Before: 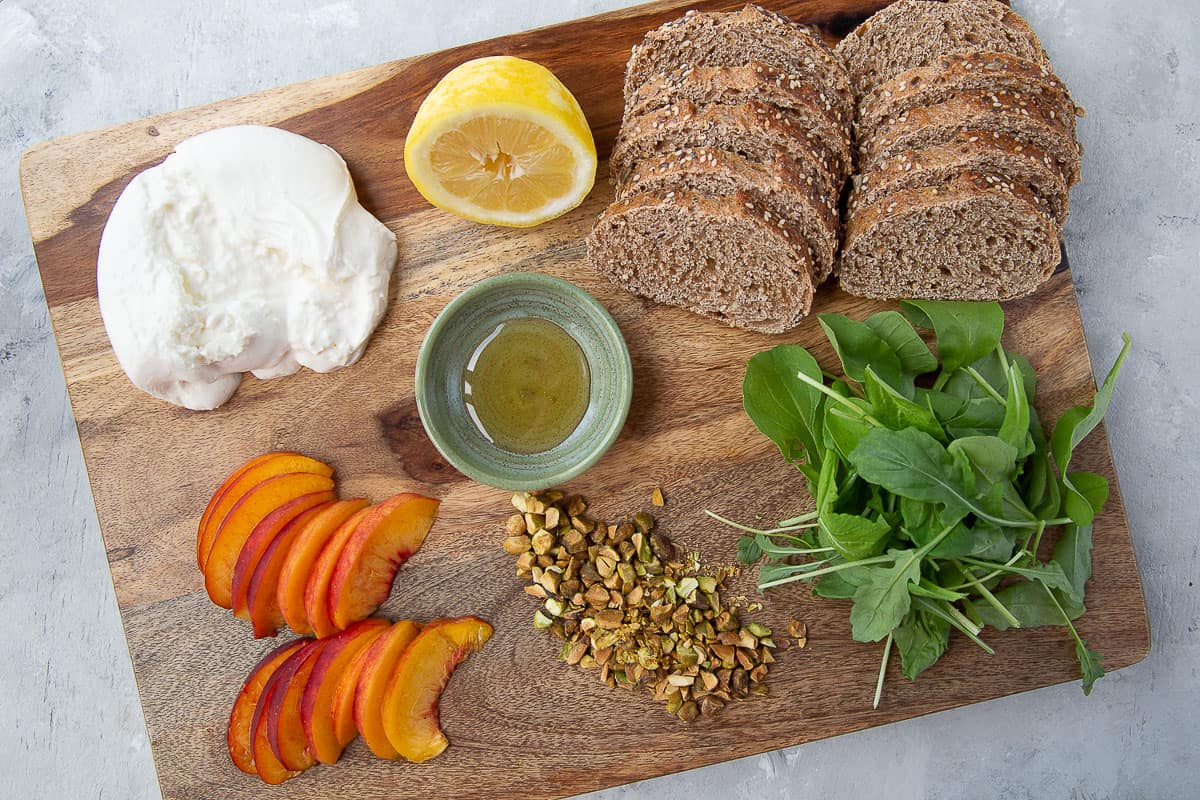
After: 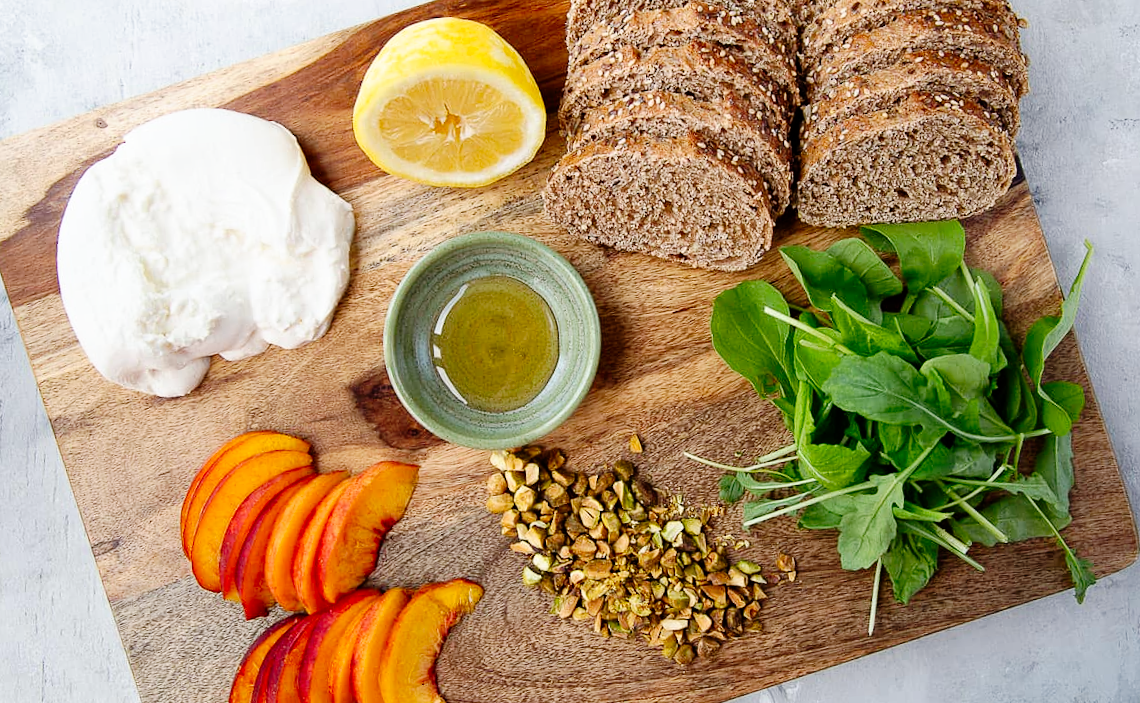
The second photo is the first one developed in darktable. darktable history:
tone curve: curves: ch0 [(0, 0) (0.003, 0) (0.011, 0.002) (0.025, 0.004) (0.044, 0.007) (0.069, 0.015) (0.1, 0.025) (0.136, 0.04) (0.177, 0.09) (0.224, 0.152) (0.277, 0.239) (0.335, 0.335) (0.399, 0.43) (0.468, 0.524) (0.543, 0.621) (0.623, 0.712) (0.709, 0.792) (0.801, 0.871) (0.898, 0.951) (1, 1)], preserve colors none
rotate and perspective: rotation -5°, crop left 0.05, crop right 0.952, crop top 0.11, crop bottom 0.89
